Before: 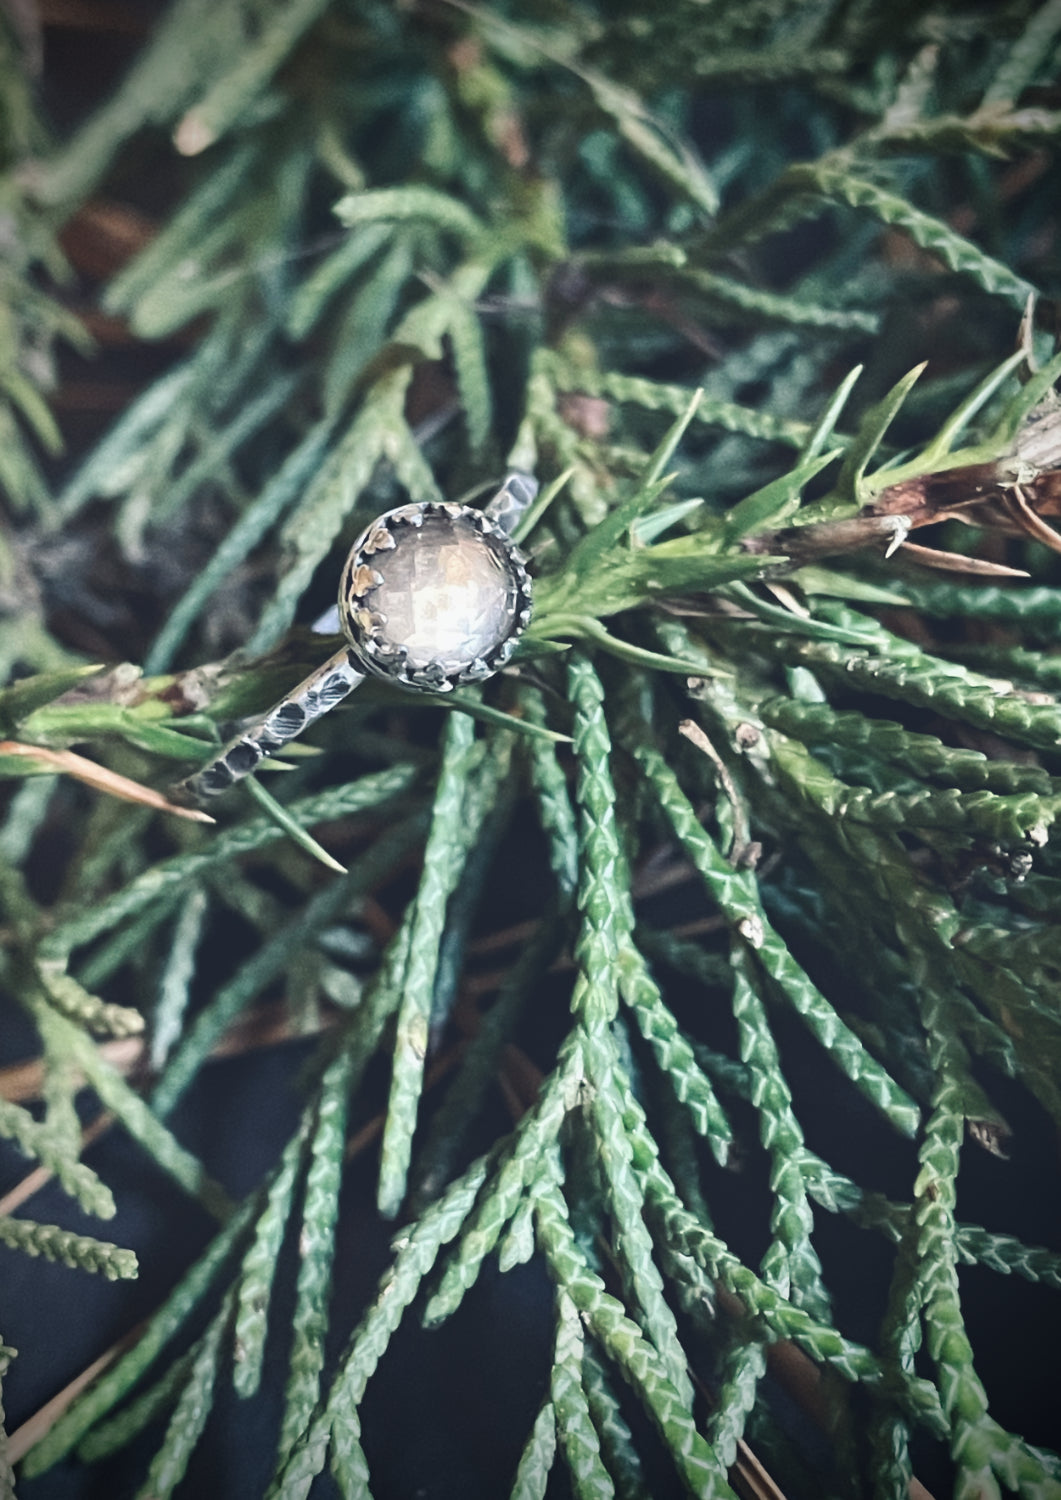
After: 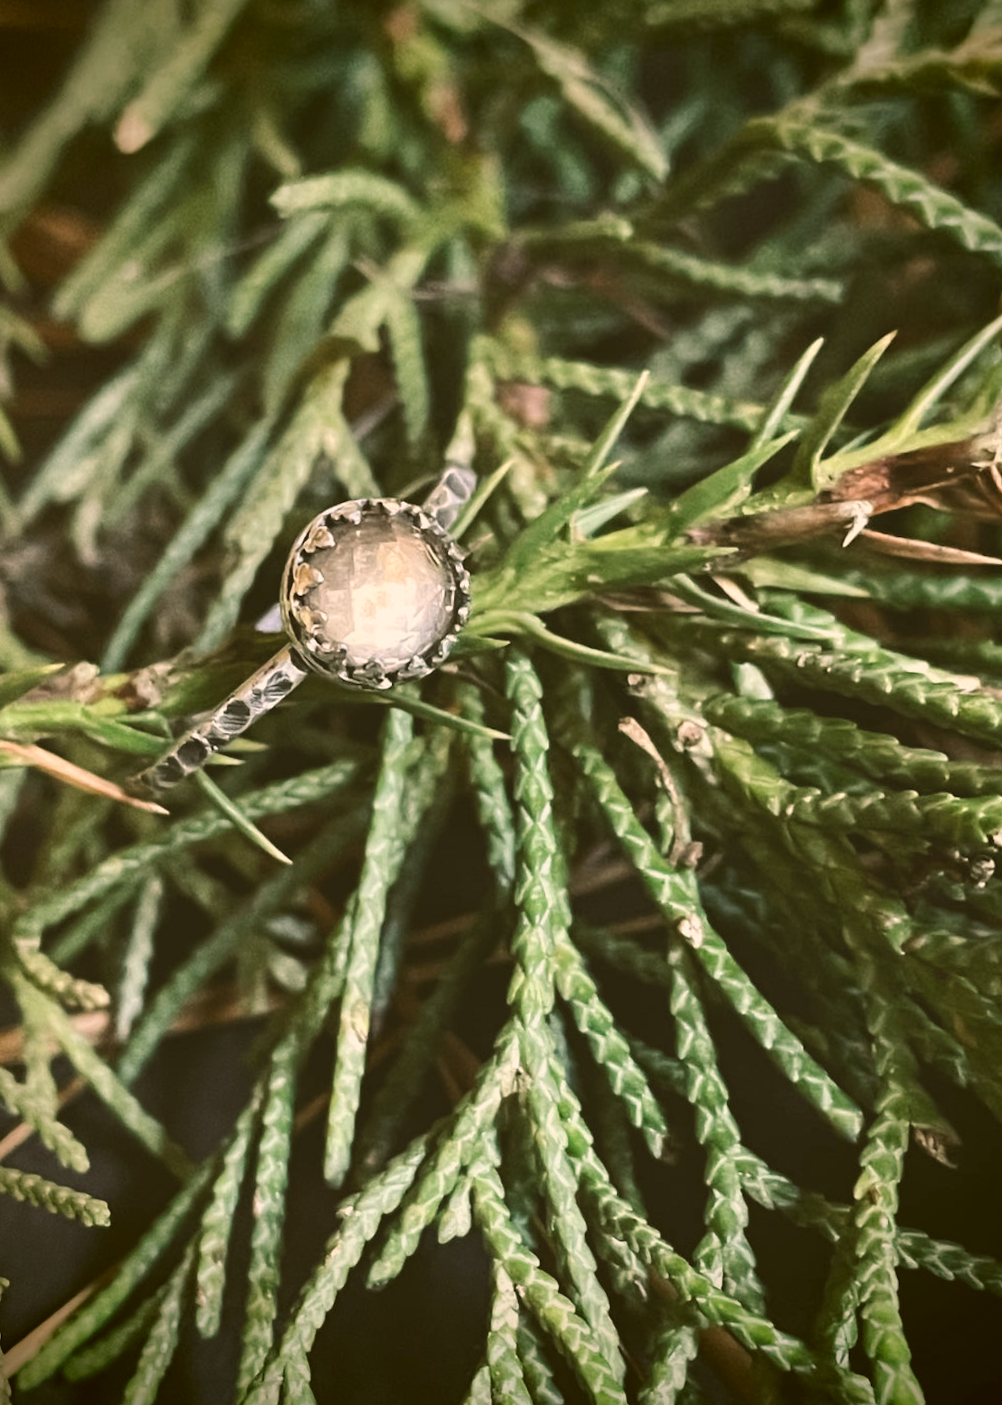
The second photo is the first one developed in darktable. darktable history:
rotate and perspective: rotation 0.062°, lens shift (vertical) 0.115, lens shift (horizontal) -0.133, crop left 0.047, crop right 0.94, crop top 0.061, crop bottom 0.94
color correction: highlights a* 8.98, highlights b* 15.09, shadows a* -0.49, shadows b* 26.52
white balance: red 0.988, blue 1.017
